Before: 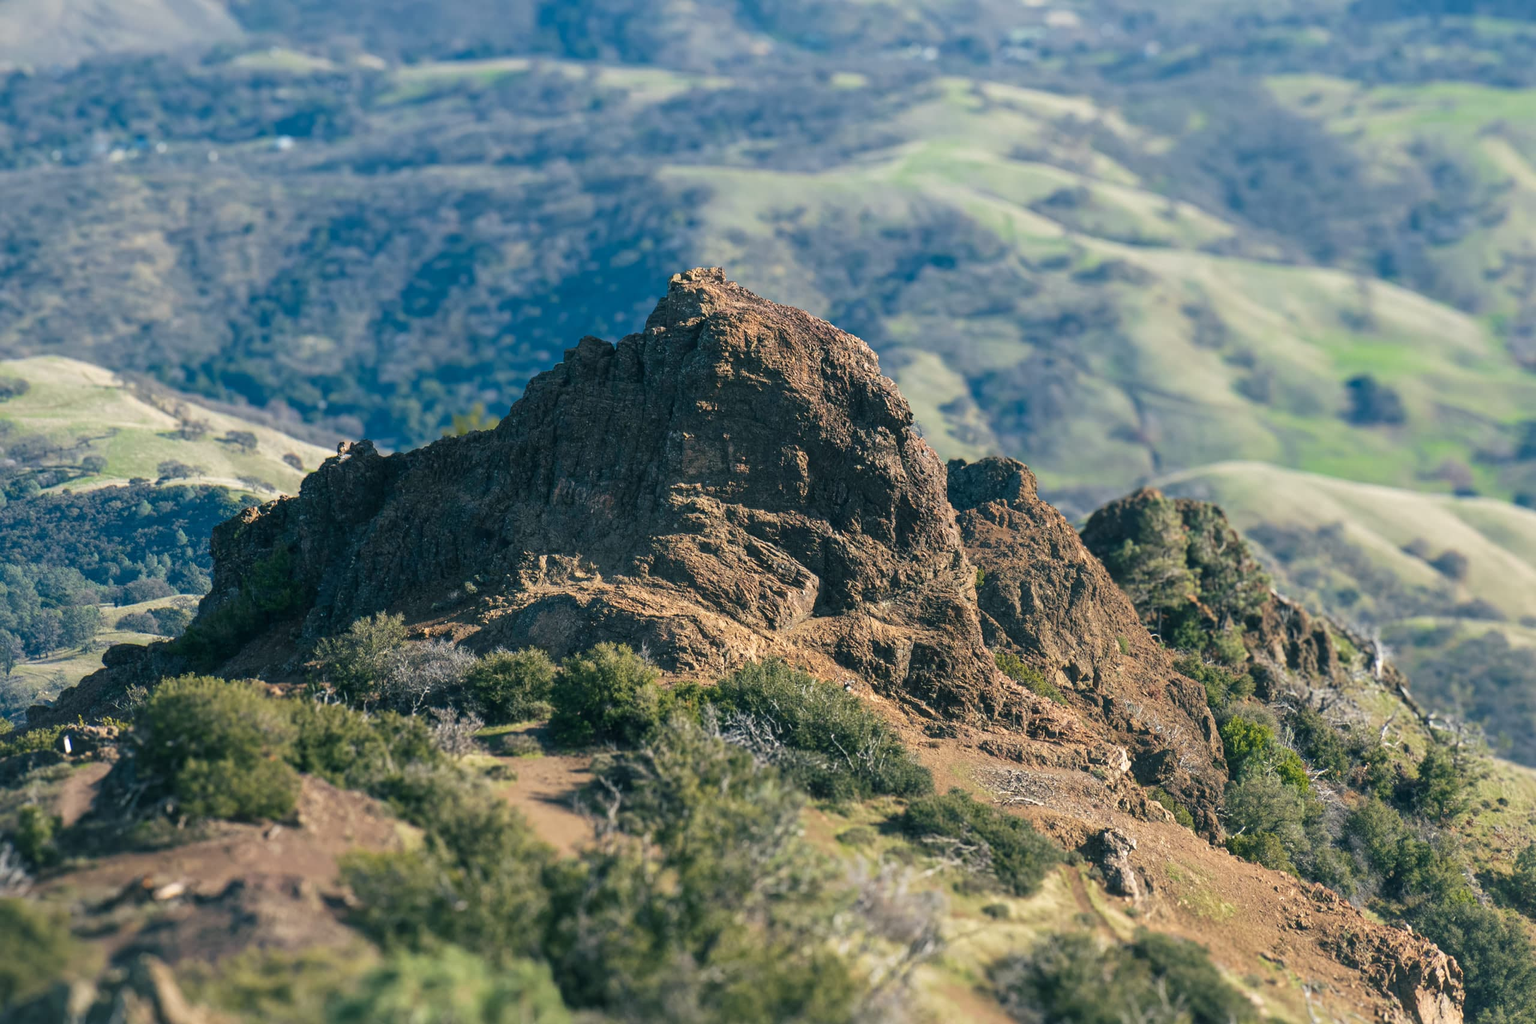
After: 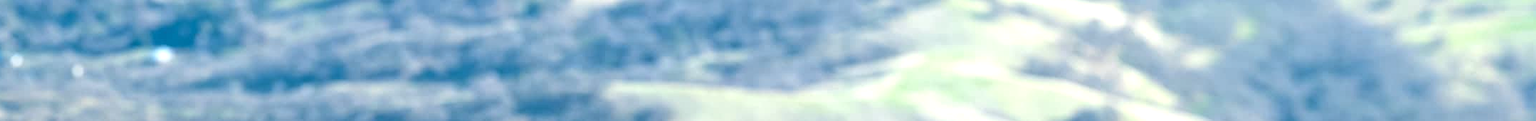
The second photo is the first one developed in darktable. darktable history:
tone equalizer: -8 EV -0.75 EV, -7 EV -0.7 EV, -6 EV -0.6 EV, -5 EV -0.4 EV, -3 EV 0.4 EV, -2 EV 0.6 EV, -1 EV 0.7 EV, +0 EV 0.75 EV, edges refinement/feathering 500, mask exposure compensation -1.57 EV, preserve details no
exposure: exposure 0.3 EV, compensate highlight preservation false
crop and rotate: left 9.644%, top 9.491%, right 6.021%, bottom 80.509%
